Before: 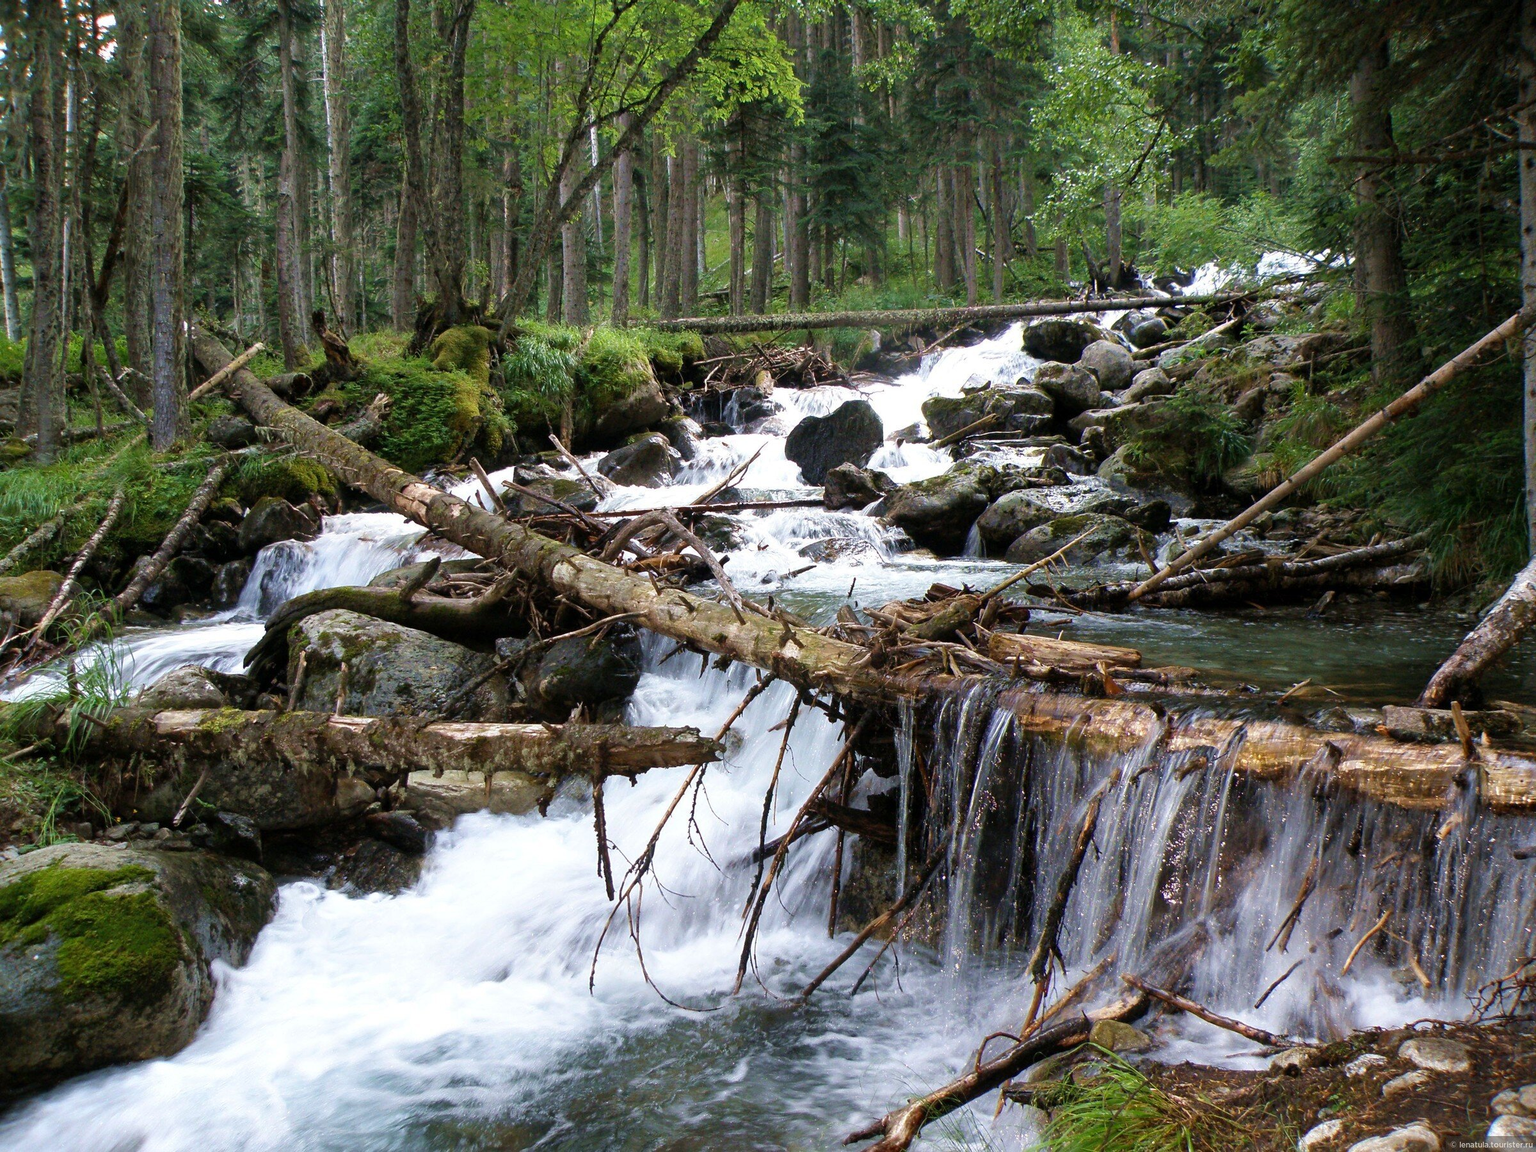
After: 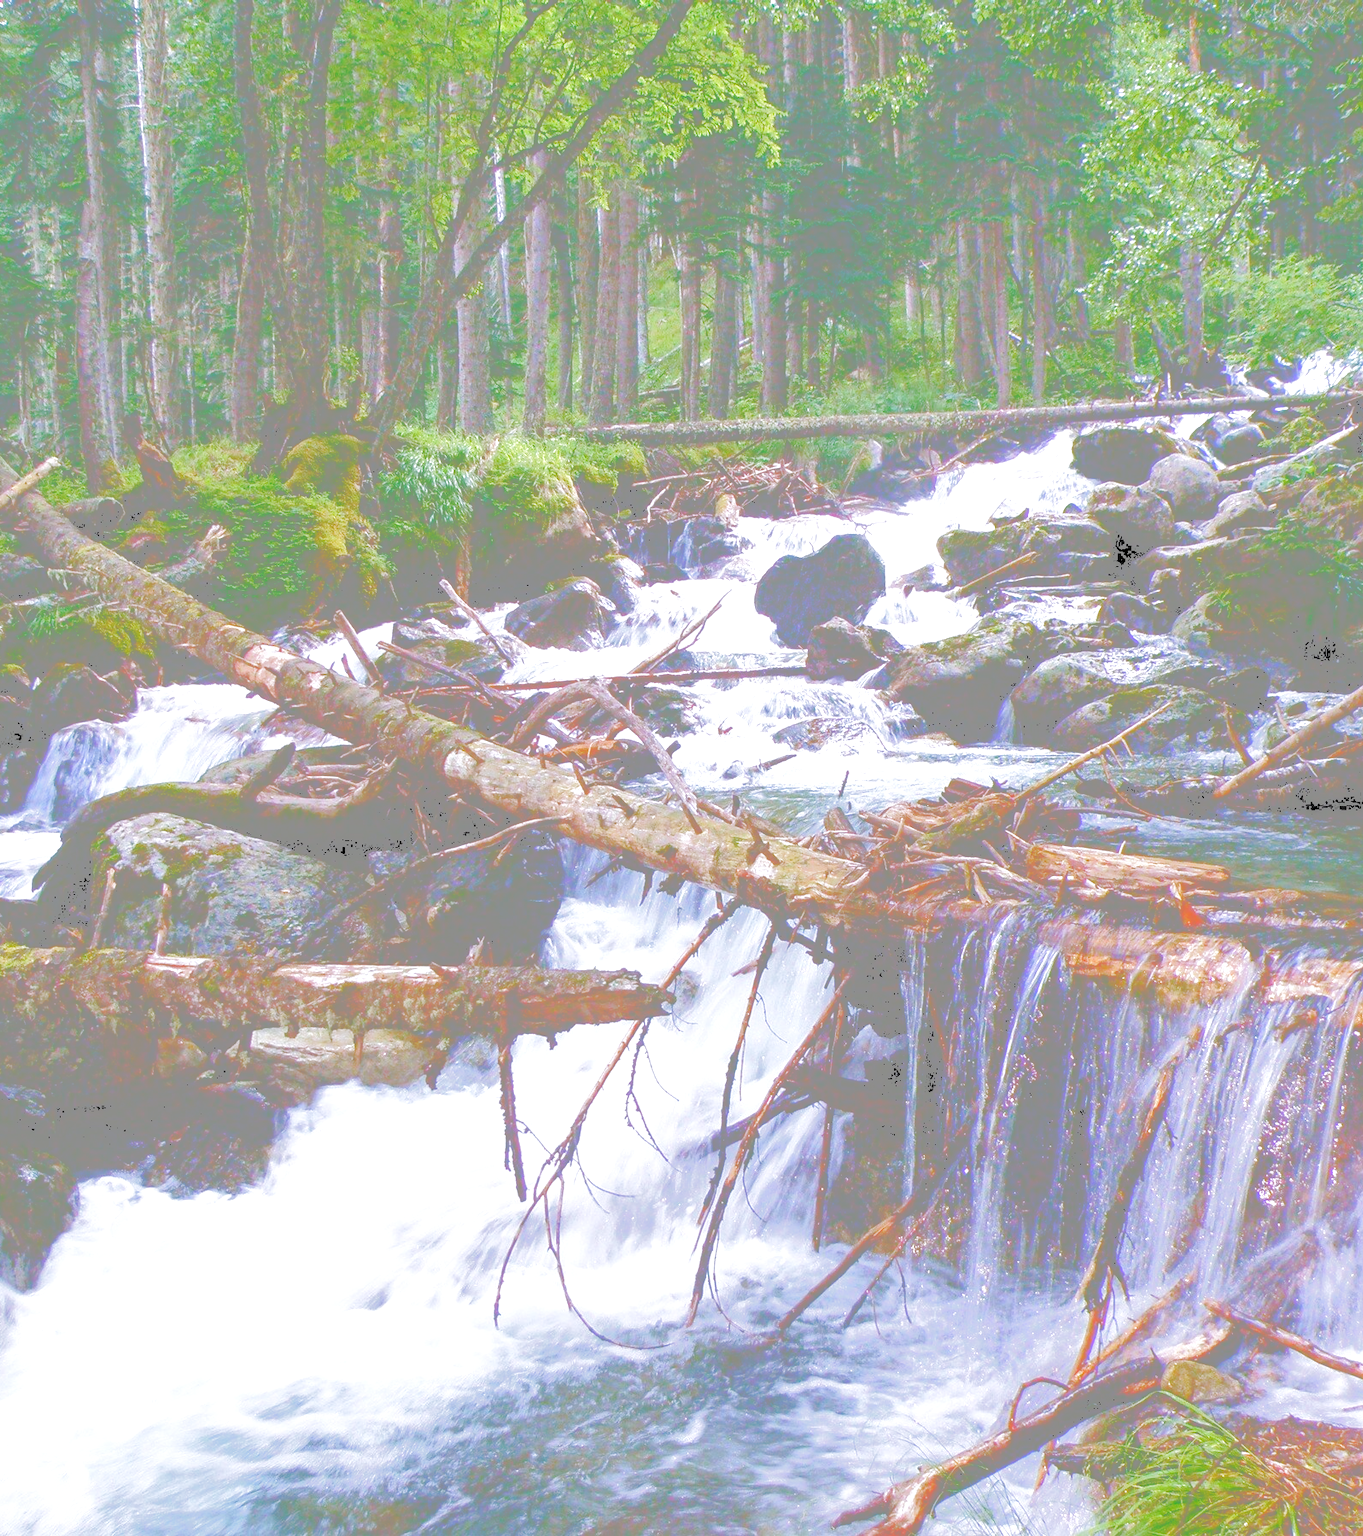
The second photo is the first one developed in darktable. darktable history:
tone equalizer: edges refinement/feathering 500, mask exposure compensation -1.57 EV, preserve details no
tone curve: curves: ch0 [(0, 0) (0.003, 0.6) (0.011, 0.6) (0.025, 0.601) (0.044, 0.601) (0.069, 0.601) (0.1, 0.601) (0.136, 0.602) (0.177, 0.605) (0.224, 0.609) (0.277, 0.615) (0.335, 0.625) (0.399, 0.633) (0.468, 0.654) (0.543, 0.676) (0.623, 0.71) (0.709, 0.753) (0.801, 0.802) (0.898, 0.85) (1, 1)], color space Lab, independent channels, preserve colors none
color calibration: illuminant as shot in camera, x 0.363, y 0.386, temperature 4544.03 K
local contrast: on, module defaults
base curve: curves: ch0 [(0, 0) (0.032, 0.037) (0.105, 0.228) (0.435, 0.76) (0.856, 0.983) (1, 1)], preserve colors none
crop and rotate: left 14.317%, right 19.133%
